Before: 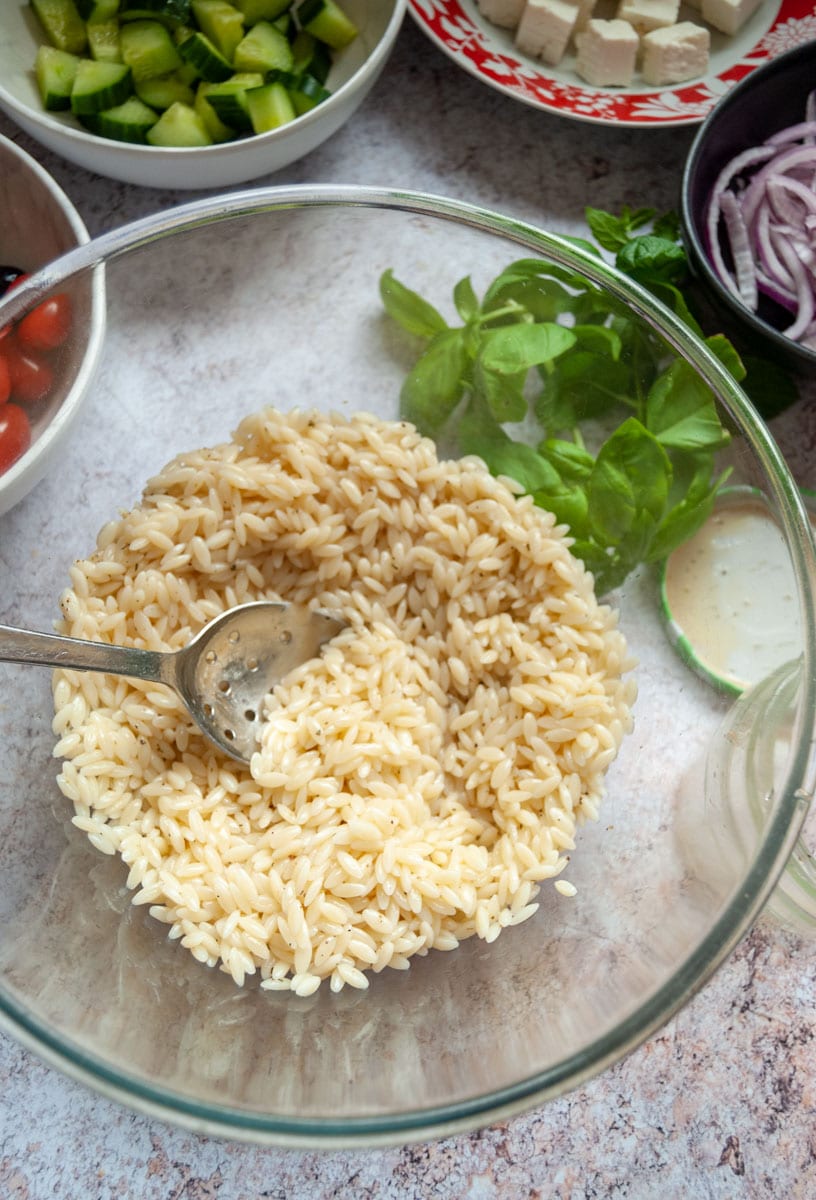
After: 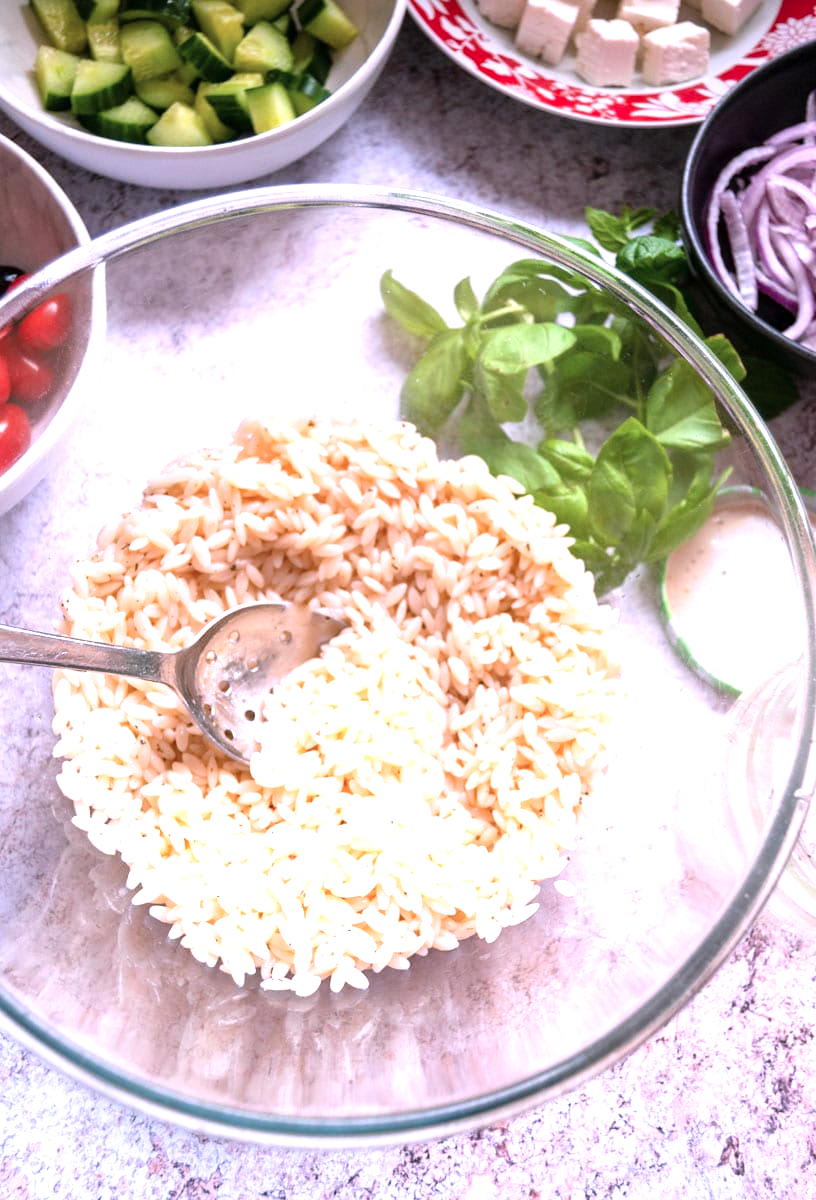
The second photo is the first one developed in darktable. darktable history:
tone equalizer: -8 EV -0.45 EV, -7 EV -0.383 EV, -6 EV -0.356 EV, -5 EV -0.207 EV, -3 EV 0.228 EV, -2 EV 0.313 EV, -1 EV 0.383 EV, +0 EV 0.408 EV, luminance estimator HSV value / RGB max
color correction: highlights a* 15.28, highlights b* -20.87
exposure: black level correction 0, exposure 0.692 EV, compensate highlight preservation false
